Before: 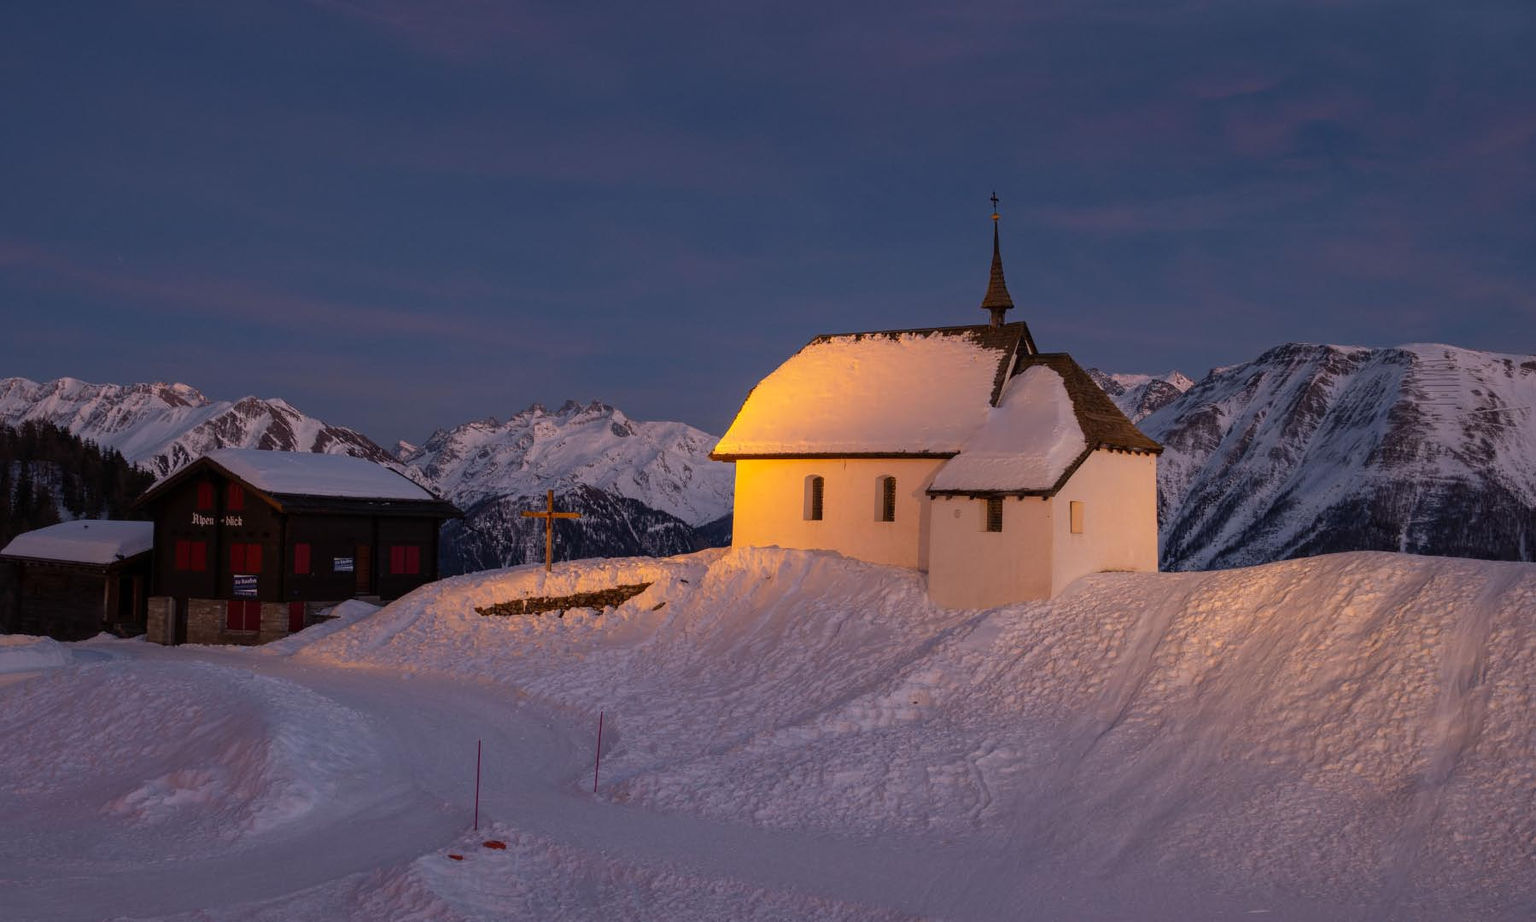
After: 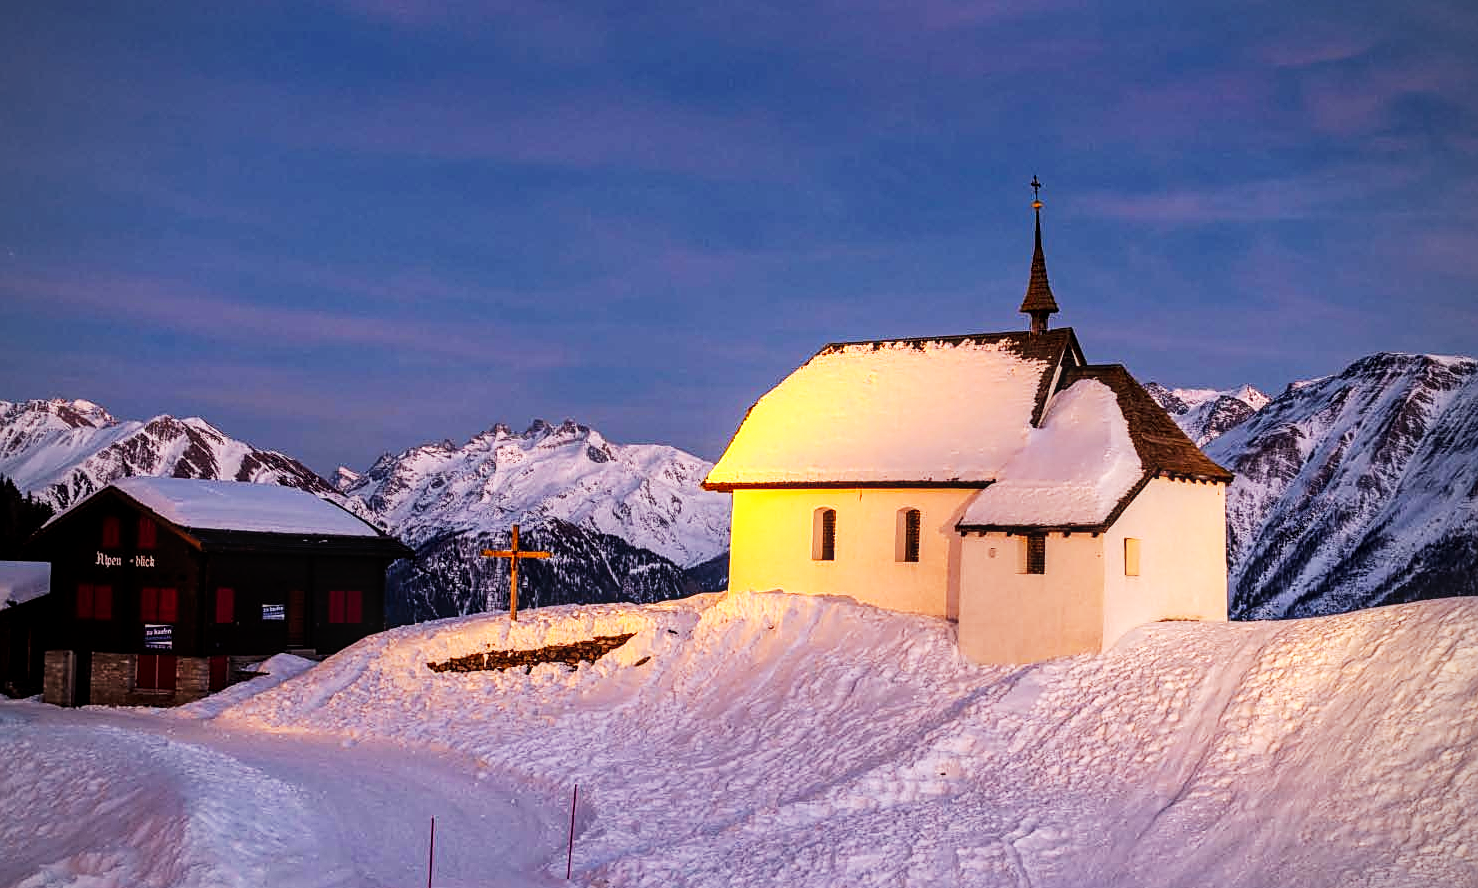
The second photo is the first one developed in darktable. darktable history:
sharpen: on, module defaults
base curve: curves: ch0 [(0, 0) (0.007, 0.004) (0.027, 0.03) (0.046, 0.07) (0.207, 0.54) (0.442, 0.872) (0.673, 0.972) (1, 1)], preserve colors none
vignetting: fall-off radius 60.65%
crop and rotate: left 7.196%, top 4.574%, right 10.605%, bottom 13.178%
local contrast: on, module defaults
